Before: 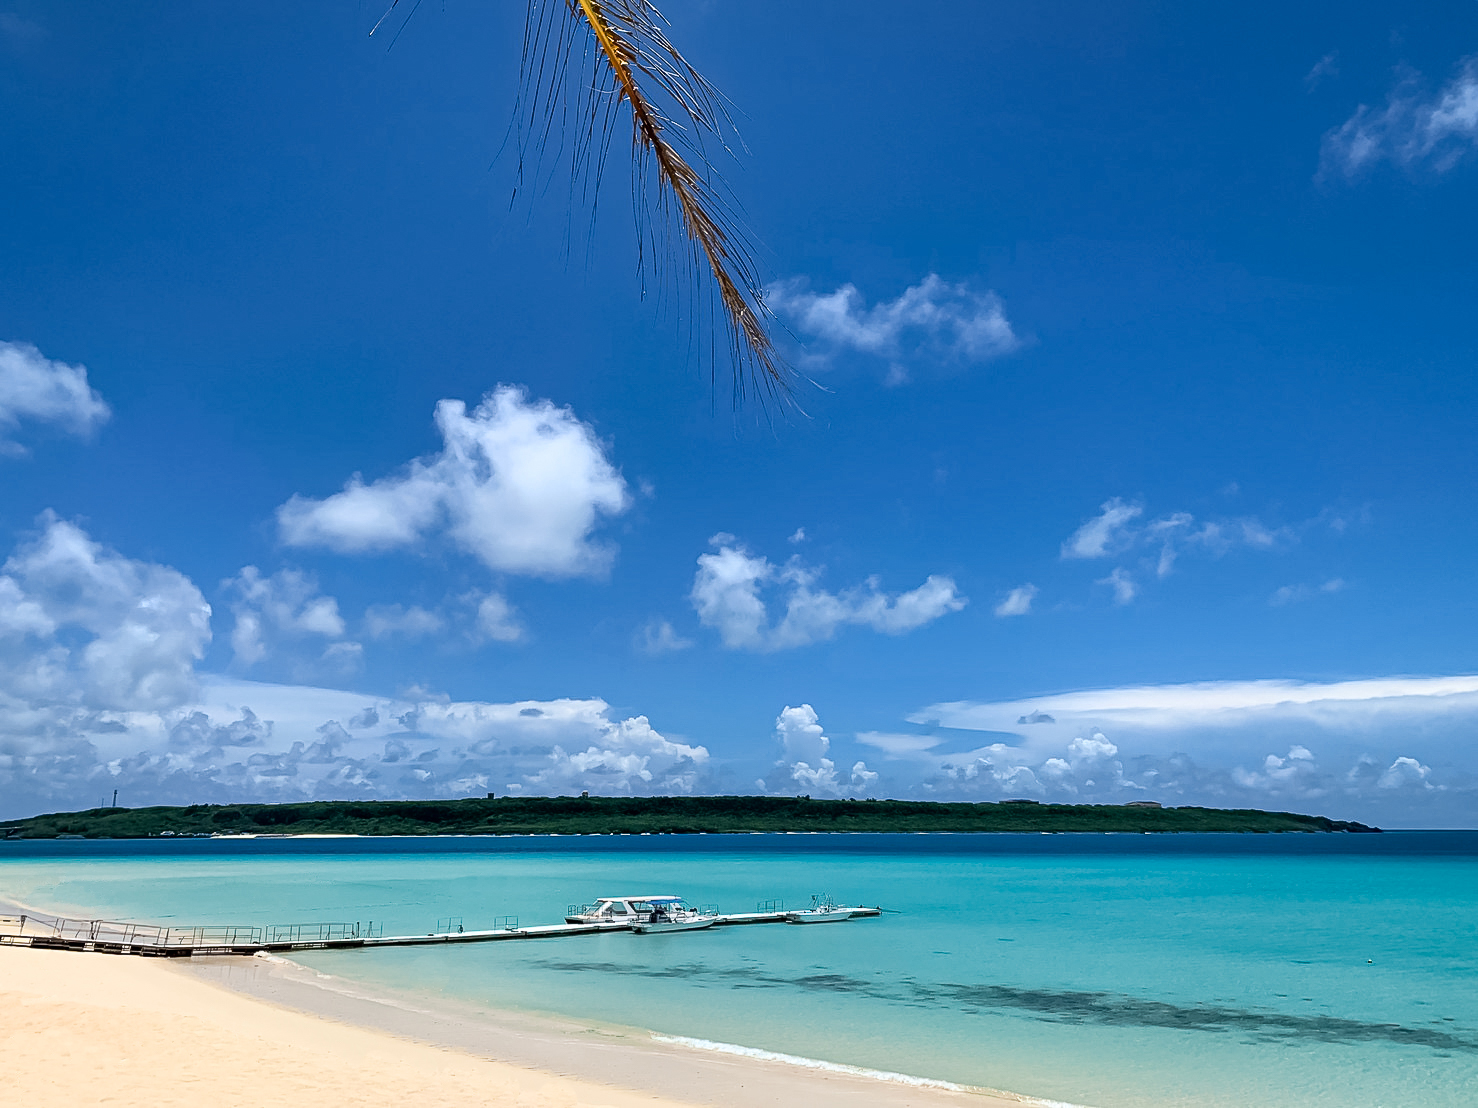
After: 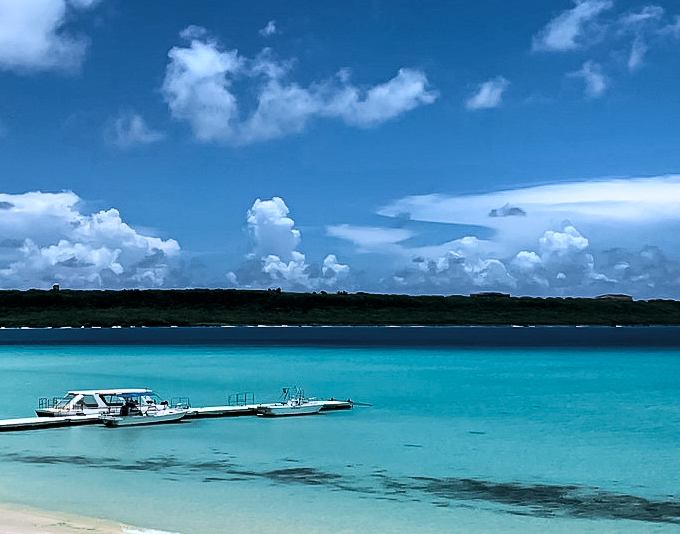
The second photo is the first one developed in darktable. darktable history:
color correction: highlights a* -0.113, highlights b* -5.62, shadows a* -0.145, shadows b* -0.094
contrast brightness saturation: contrast 0.203, brightness 0.161, saturation 0.221
crop: left 35.795%, top 45.845%, right 18.192%, bottom 5.955%
levels: levels [0, 0.618, 1]
exposure: compensate highlight preservation false
